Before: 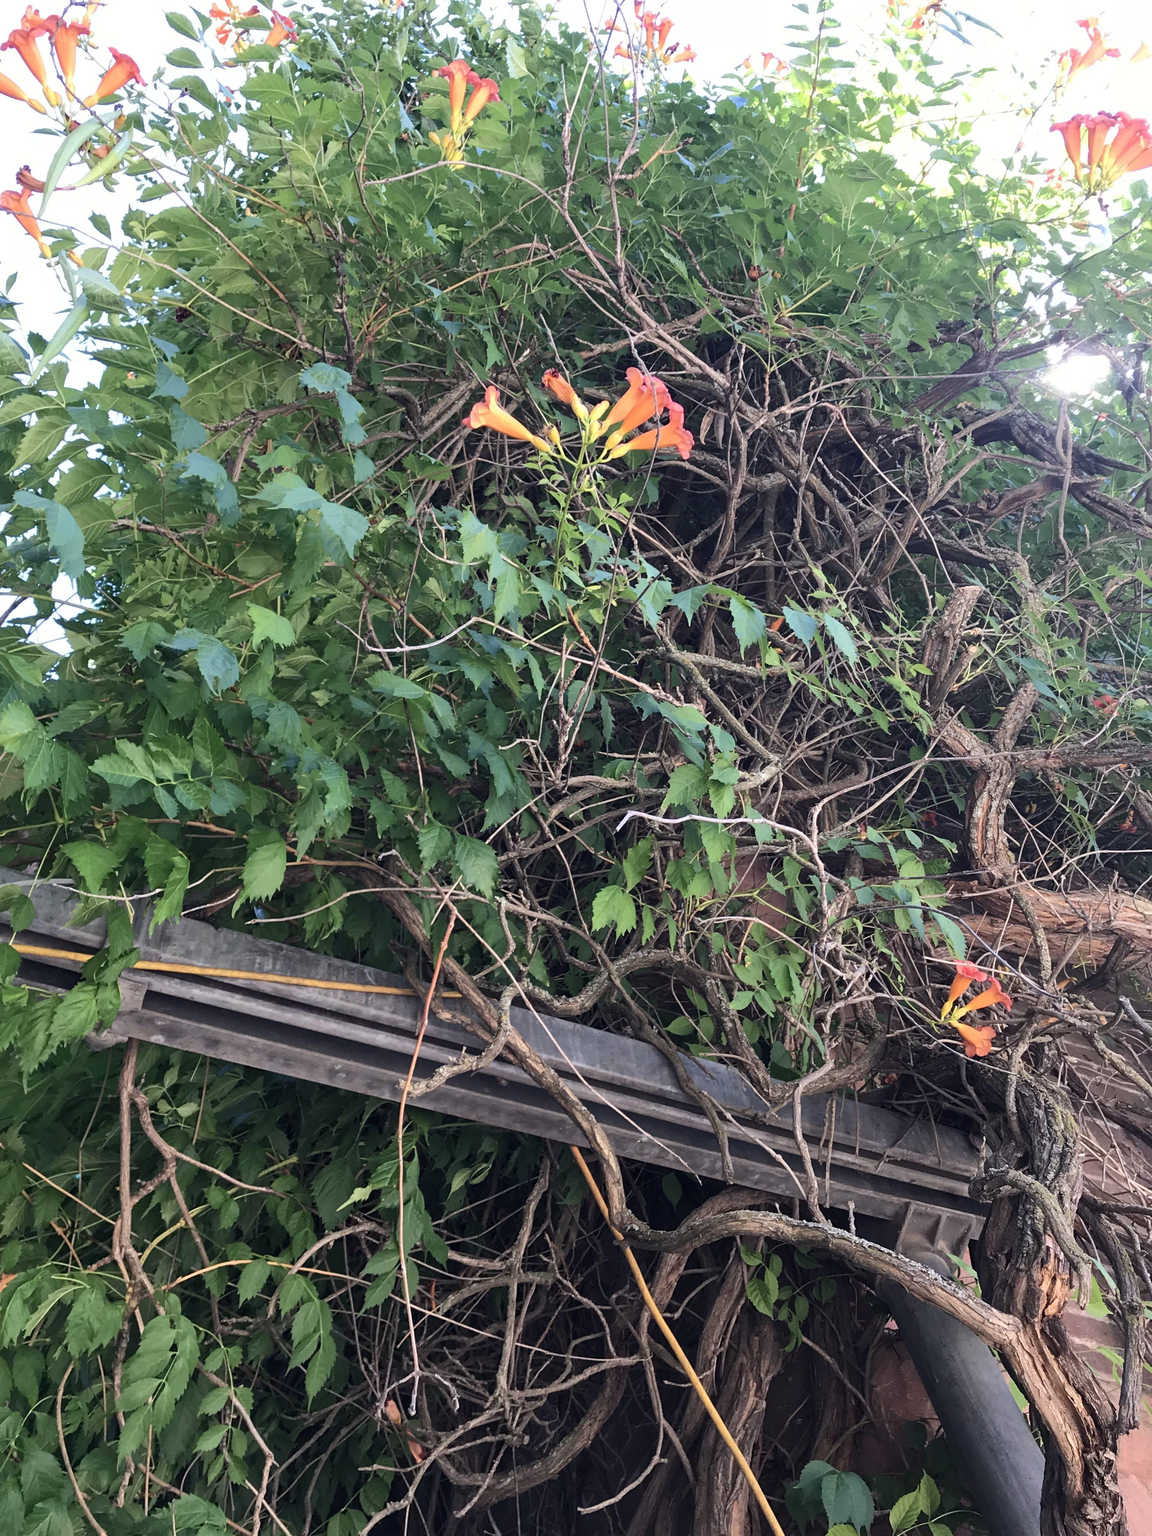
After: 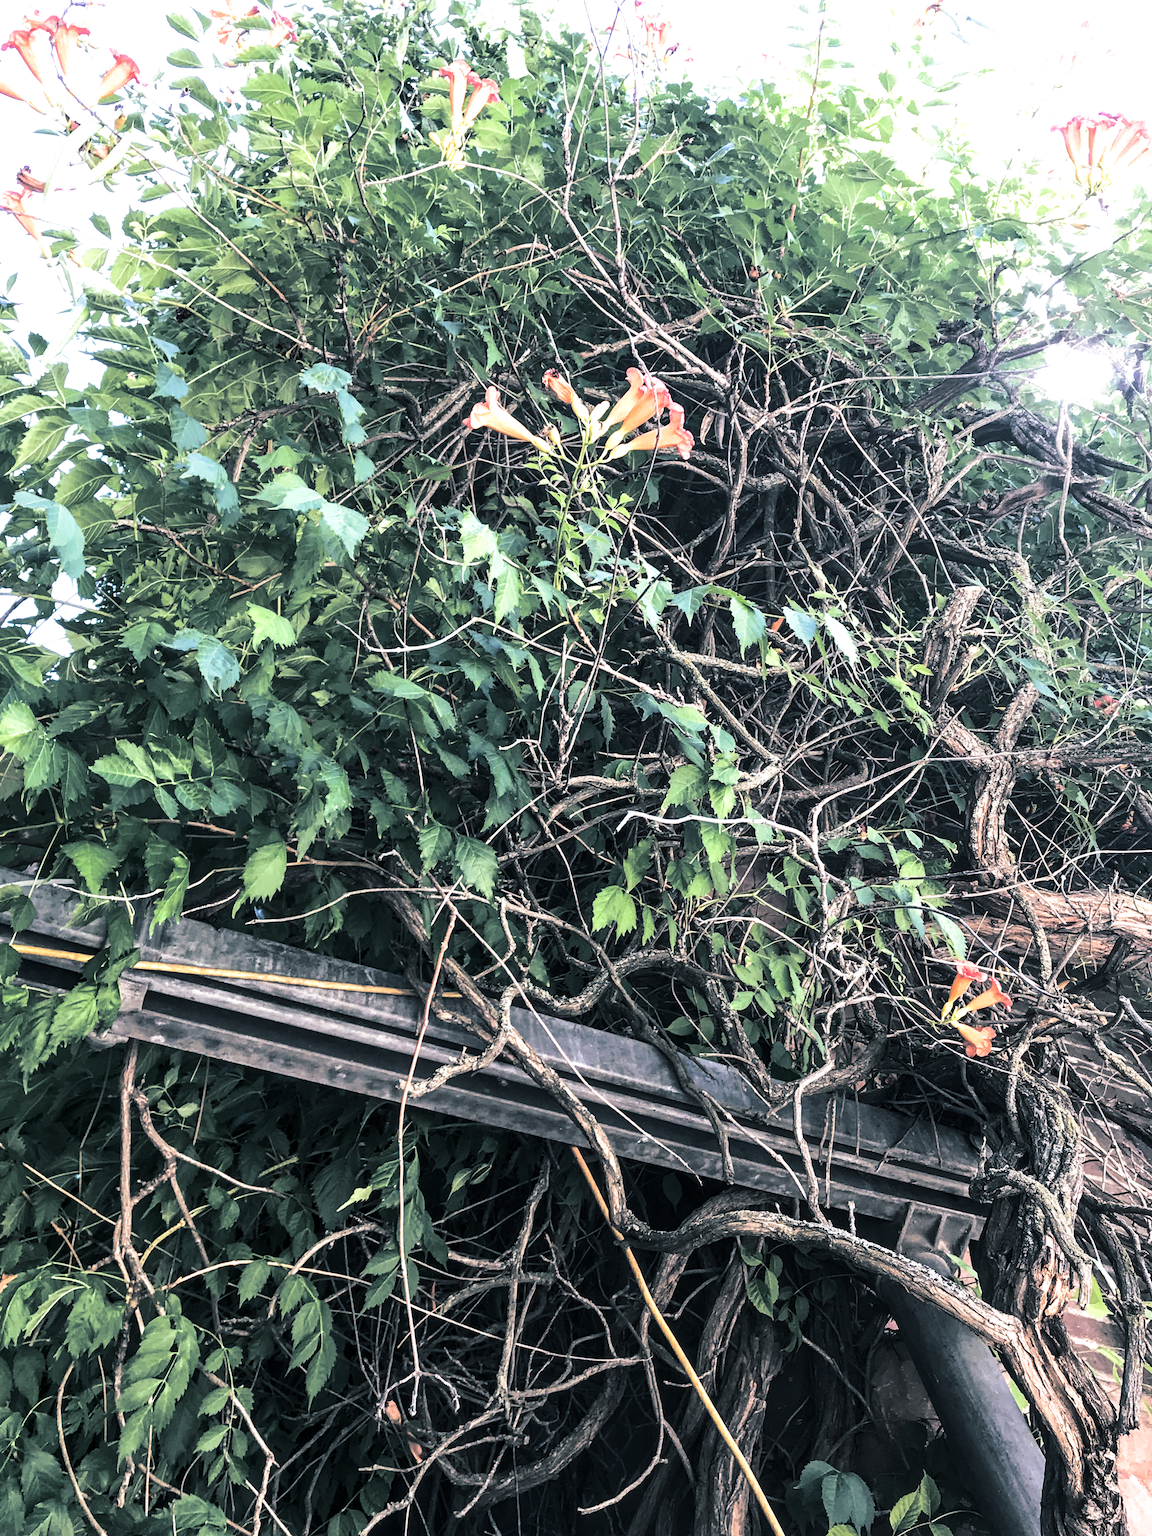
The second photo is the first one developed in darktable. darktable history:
split-toning: shadows › hue 205.2°, shadows › saturation 0.29, highlights › hue 50.4°, highlights › saturation 0.38, balance -49.9
local contrast: on, module defaults
tone equalizer: -8 EV -1.08 EV, -7 EV -1.01 EV, -6 EV -0.867 EV, -5 EV -0.578 EV, -3 EV 0.578 EV, -2 EV 0.867 EV, -1 EV 1.01 EV, +0 EV 1.08 EV, edges refinement/feathering 500, mask exposure compensation -1.57 EV, preserve details no
